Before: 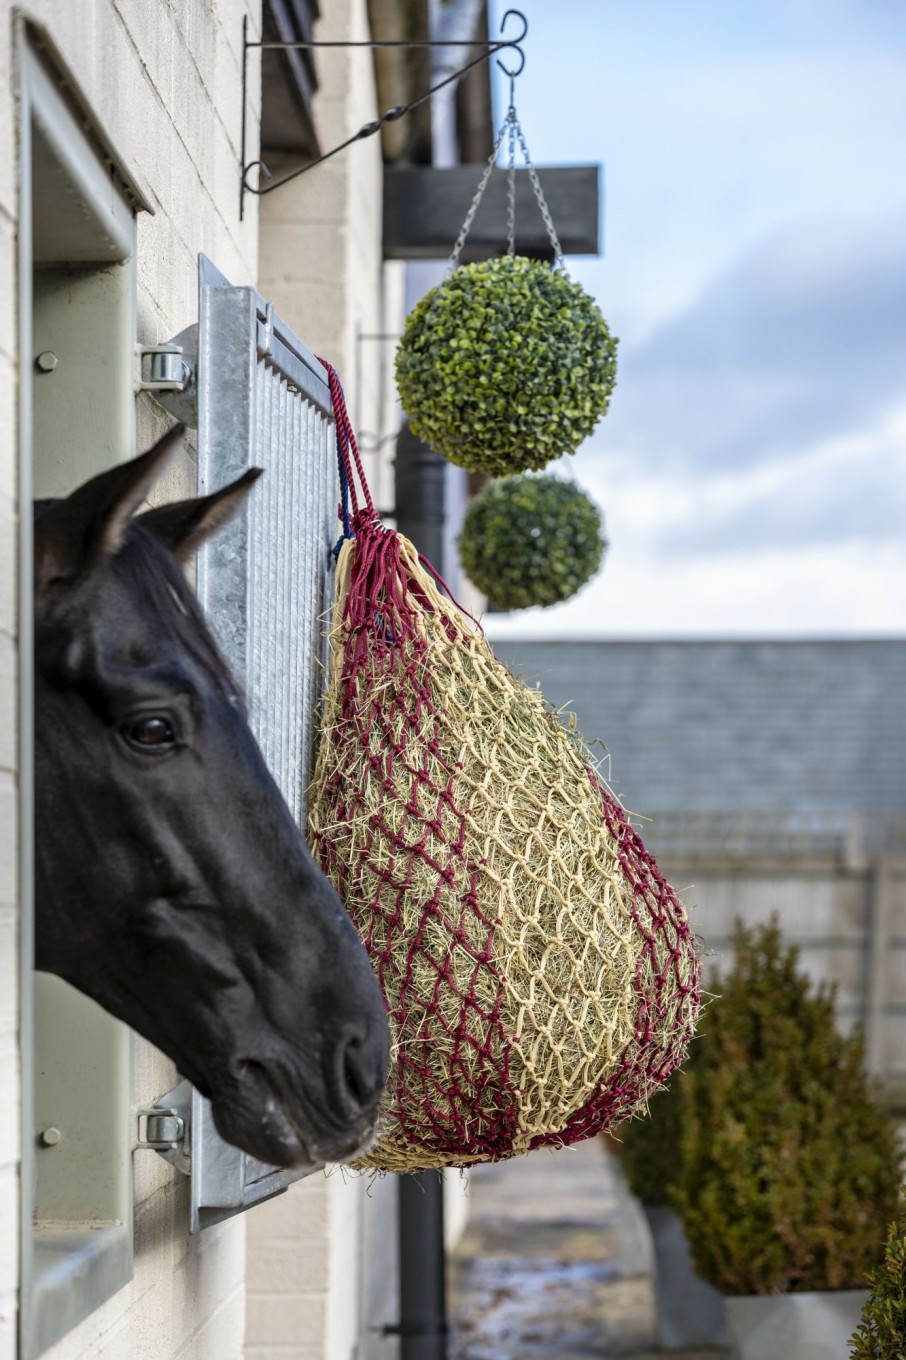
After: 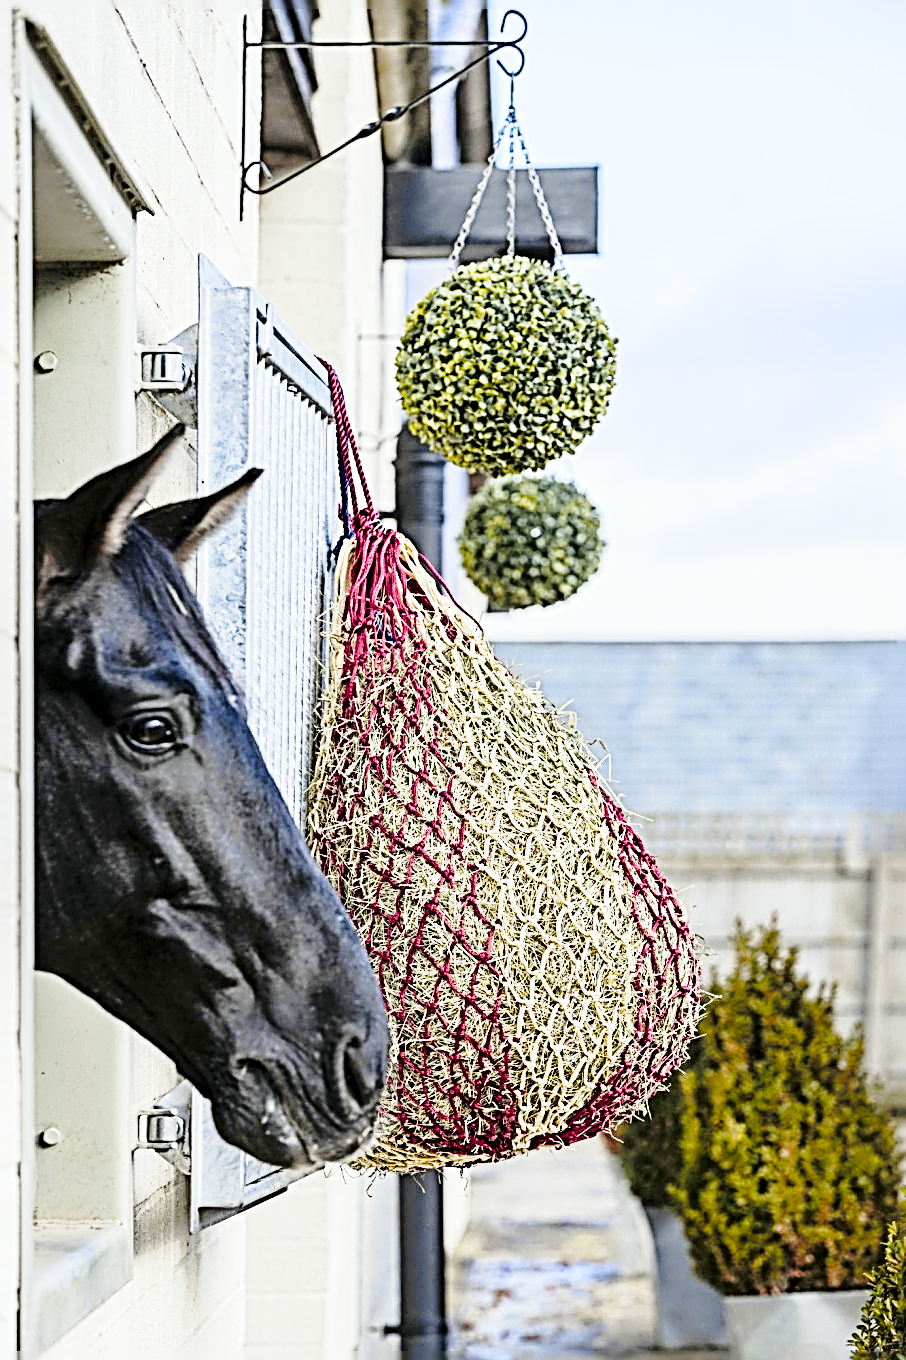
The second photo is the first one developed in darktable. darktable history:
tone curve: curves: ch0 [(0, 0) (0.07, 0.052) (0.23, 0.254) (0.486, 0.53) (0.822, 0.825) (0.994, 0.955)]; ch1 [(0, 0) (0.226, 0.261) (0.379, 0.442) (0.469, 0.472) (0.495, 0.495) (0.514, 0.504) (0.561, 0.568) (0.59, 0.612) (1, 1)]; ch2 [(0, 0) (0.269, 0.299) (0.459, 0.441) (0.498, 0.499) (0.523, 0.52) (0.586, 0.569) (0.635, 0.617) (0.659, 0.681) (0.718, 0.764) (1, 1)], color space Lab, independent channels, preserve colors none
exposure: black level correction 0, exposure 0.687 EV, compensate highlight preservation false
sharpen: radius 3.211, amount 1.744
base curve: curves: ch0 [(0, 0) (0.028, 0.03) (0.121, 0.232) (0.46, 0.748) (0.859, 0.968) (1, 1)], preserve colors none
